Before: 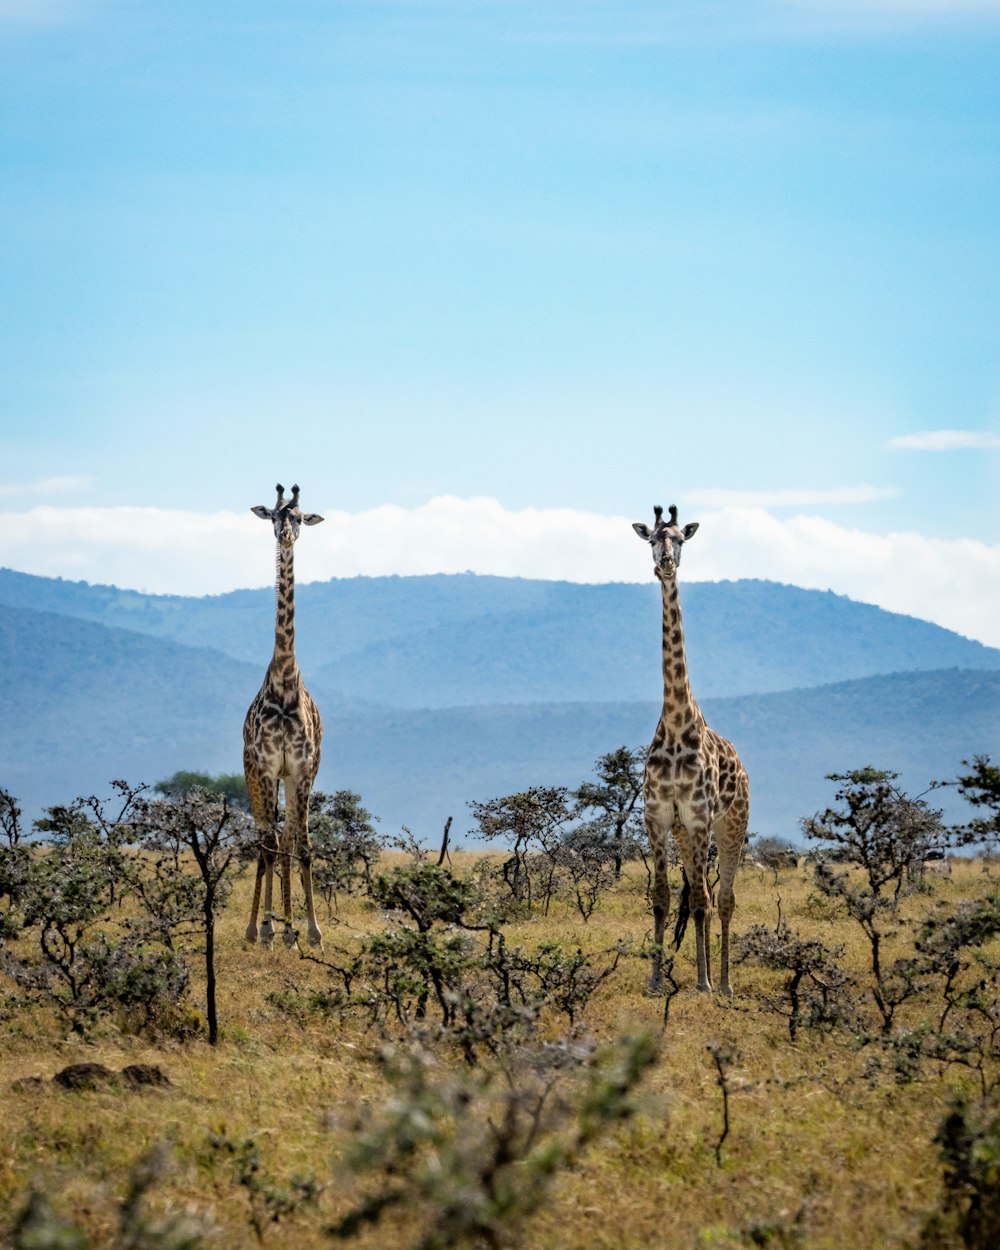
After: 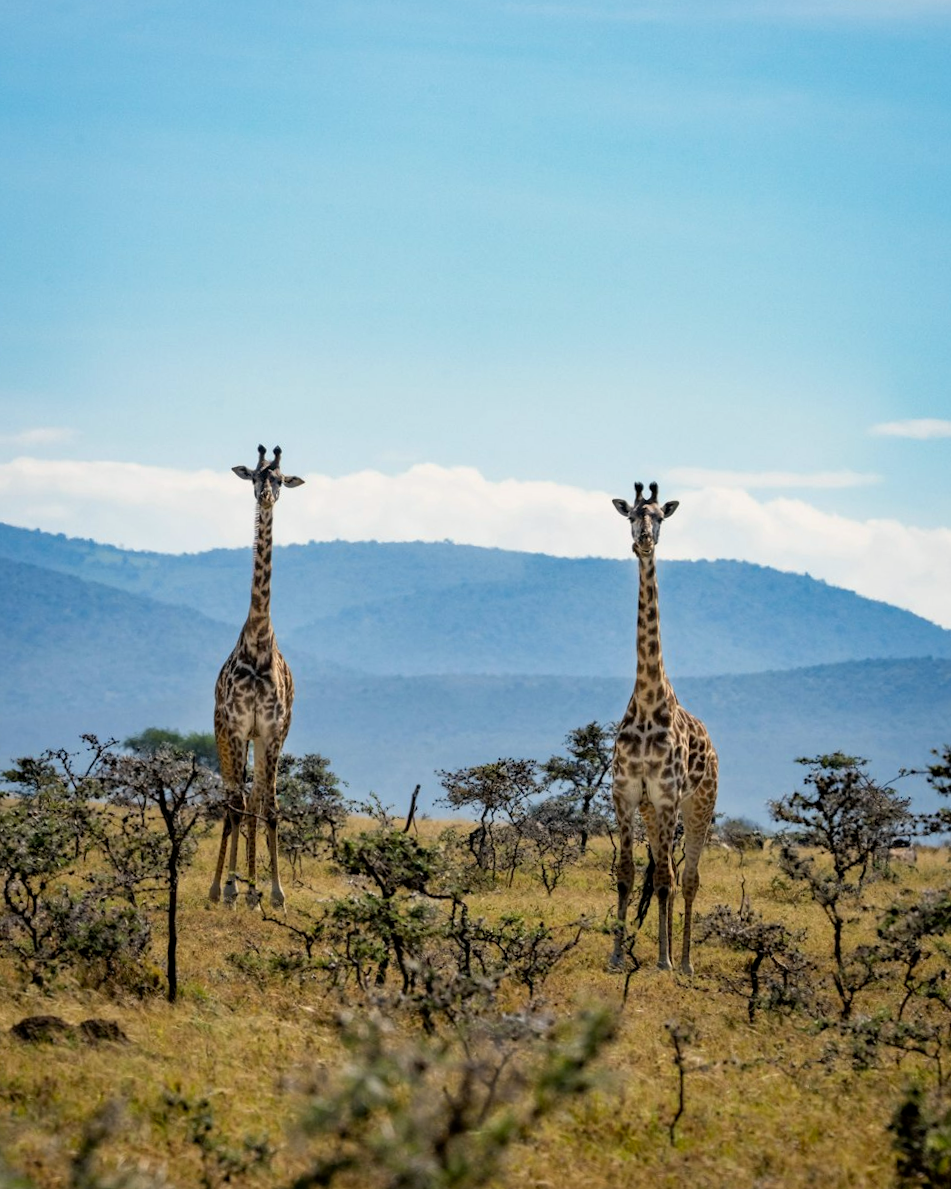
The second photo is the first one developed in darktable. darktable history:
color correction: highlights a* 0.816, highlights b* 2.78, saturation 1.1
exposure: black level correction 0.002, exposure -0.1 EV, compensate highlight preservation false
shadows and highlights: shadows 35, highlights -35, soften with gaussian
crop and rotate: angle -2.38°
